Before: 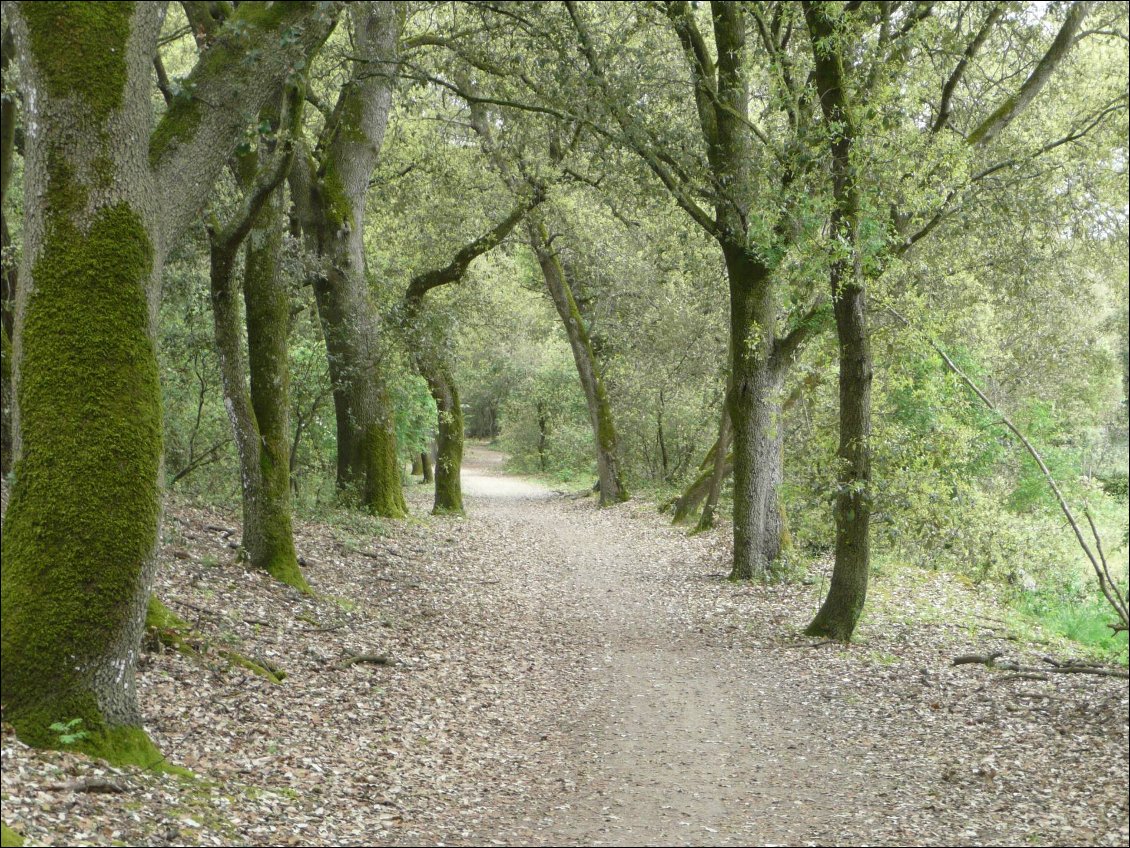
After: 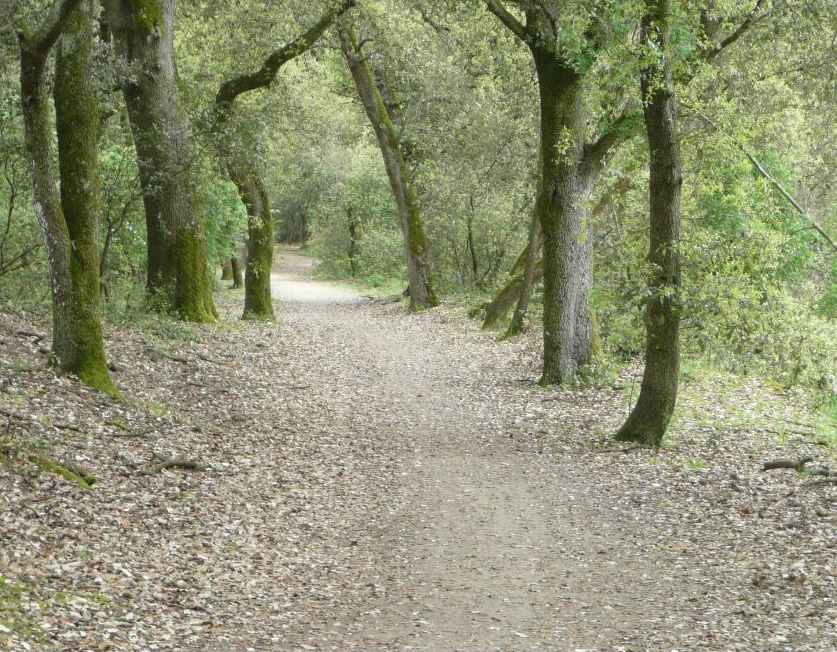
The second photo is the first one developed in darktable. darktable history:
crop: left 16.855%, top 23.036%, right 9.033%
